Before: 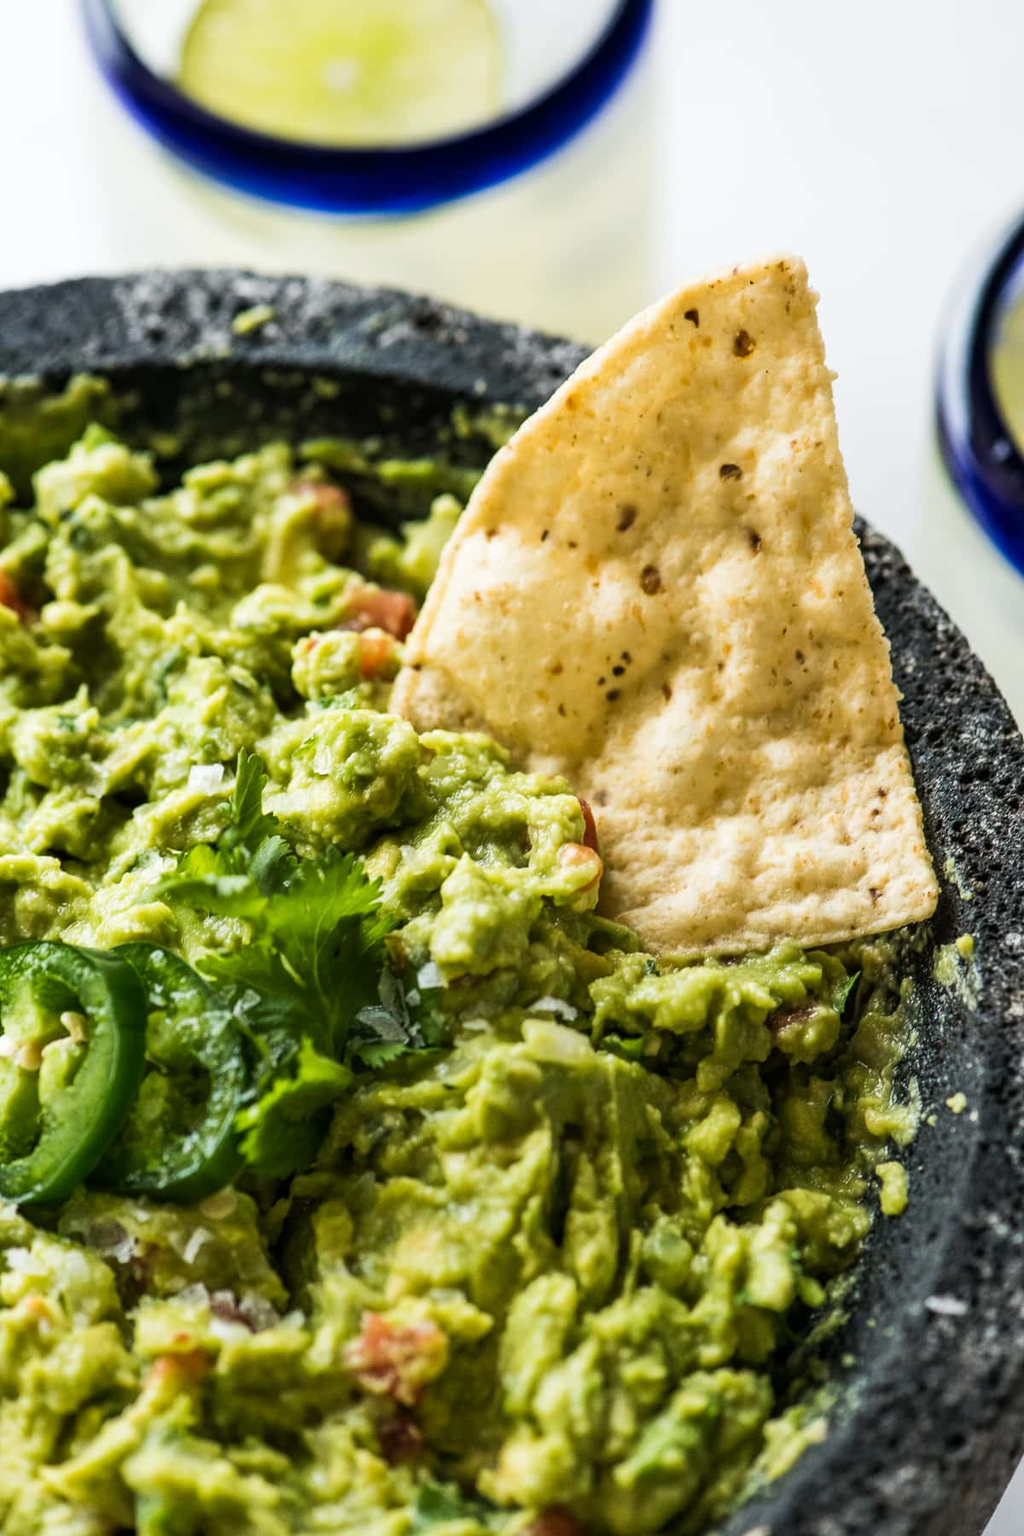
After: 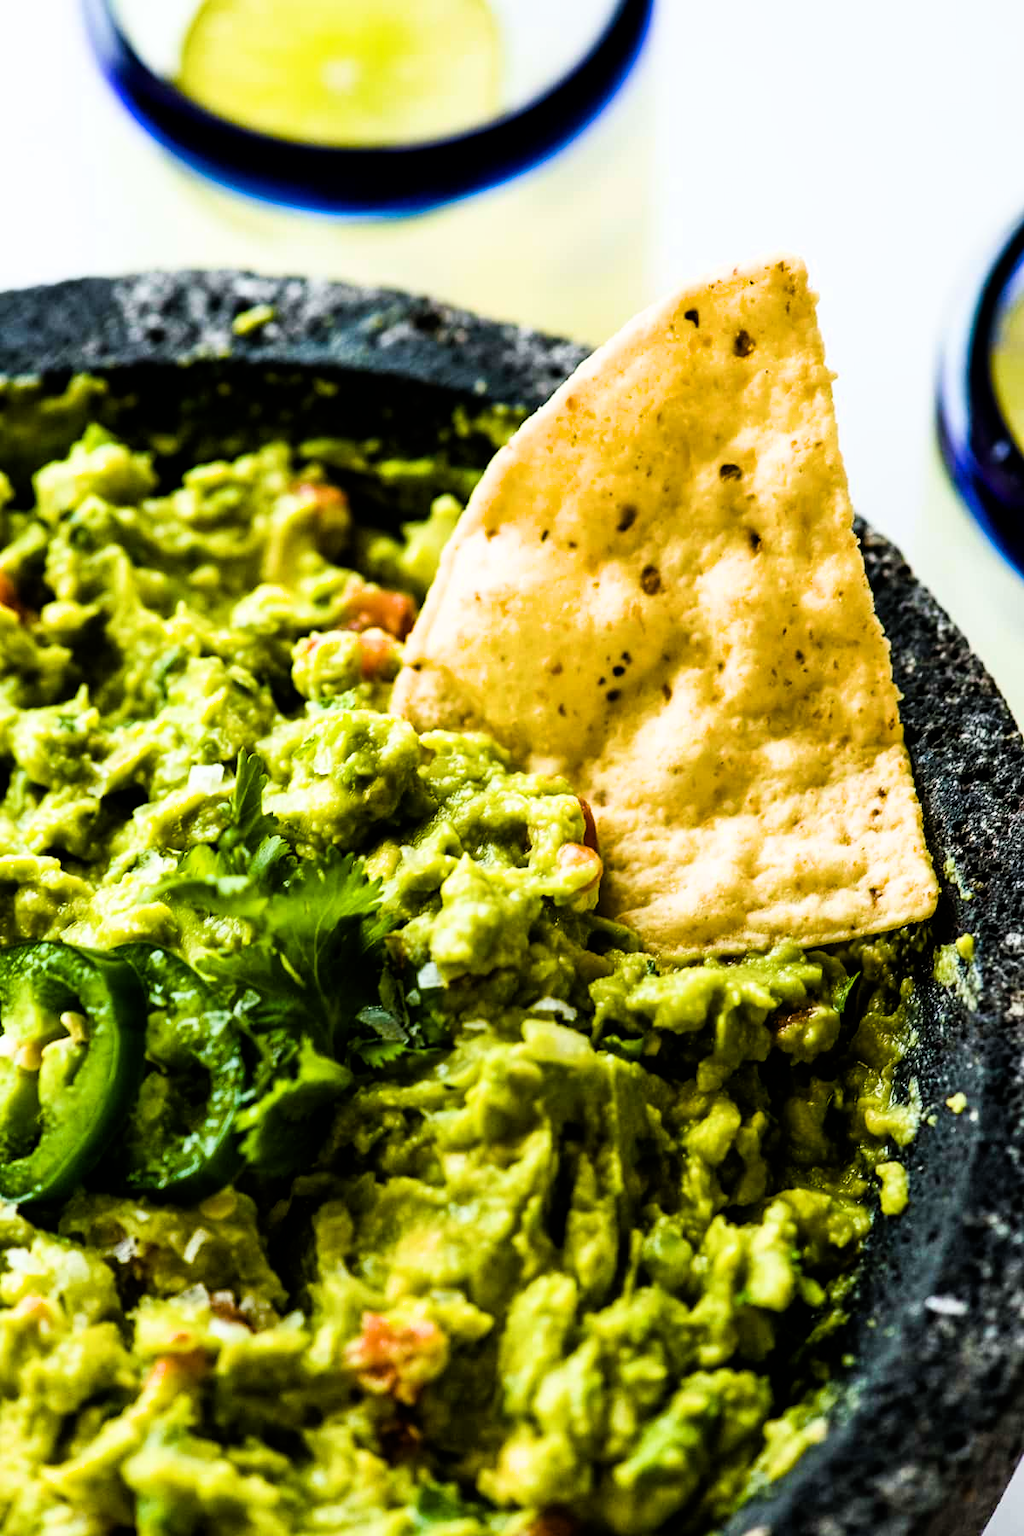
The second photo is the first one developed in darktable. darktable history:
filmic rgb: black relative exposure -6.42 EV, white relative exposure 2.42 EV, target white luminance 99.963%, hardness 5.3, latitude 0.944%, contrast 1.425, highlights saturation mix 2.5%
color balance rgb: perceptual saturation grading › global saturation 39.677%, perceptual saturation grading › highlights -25.482%, perceptual saturation grading › mid-tones 35.491%, perceptual saturation grading › shadows 34.822%, global vibrance 41.301%
